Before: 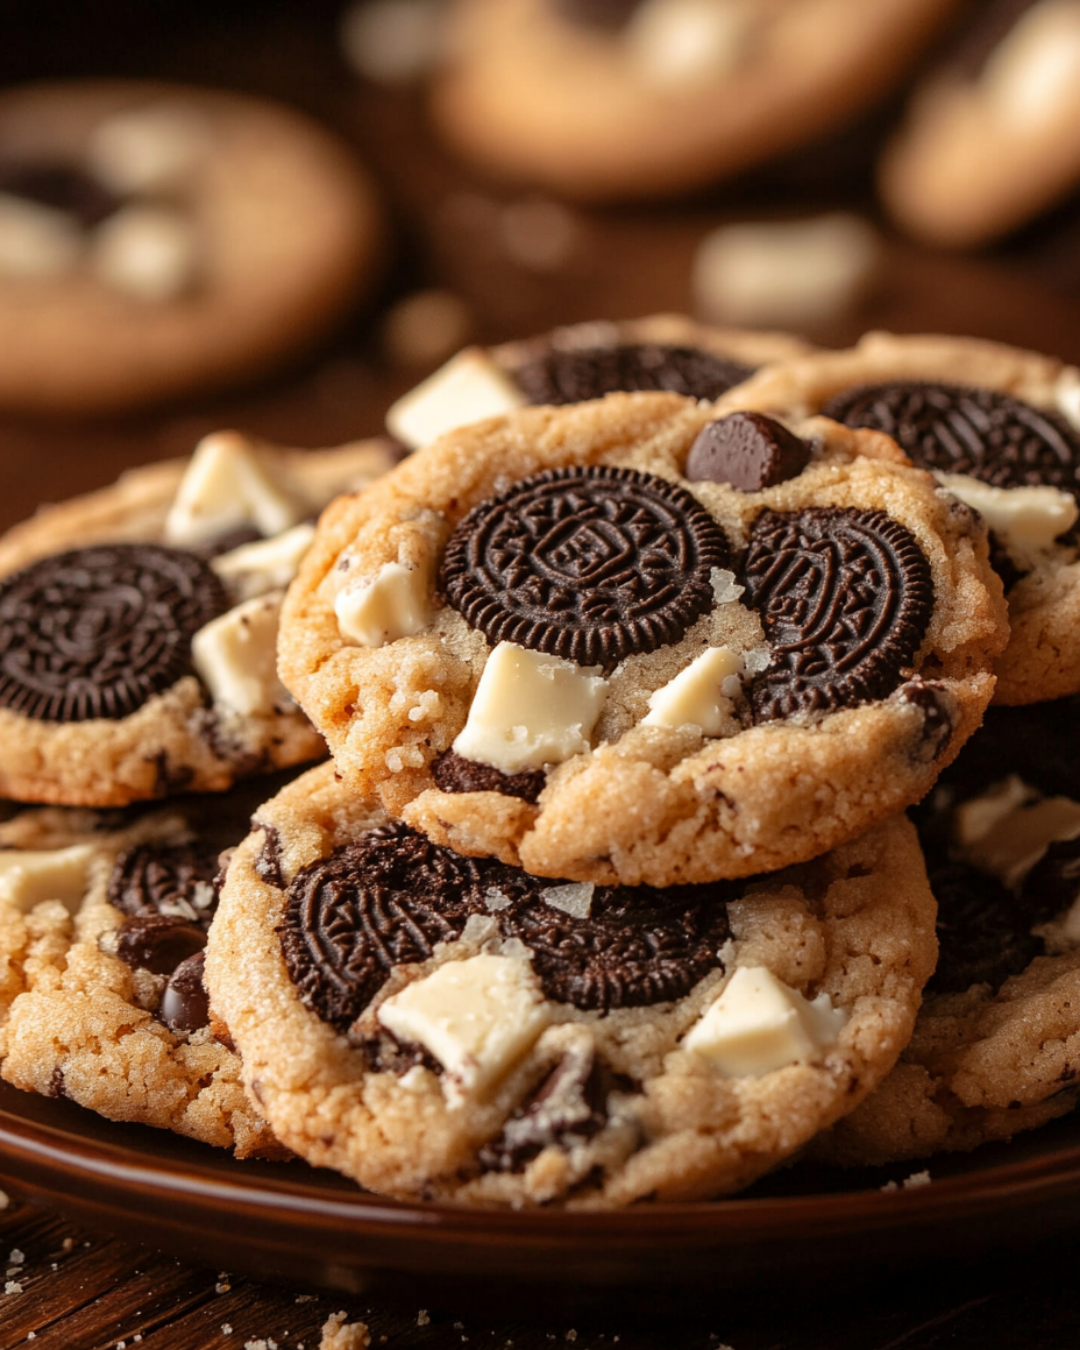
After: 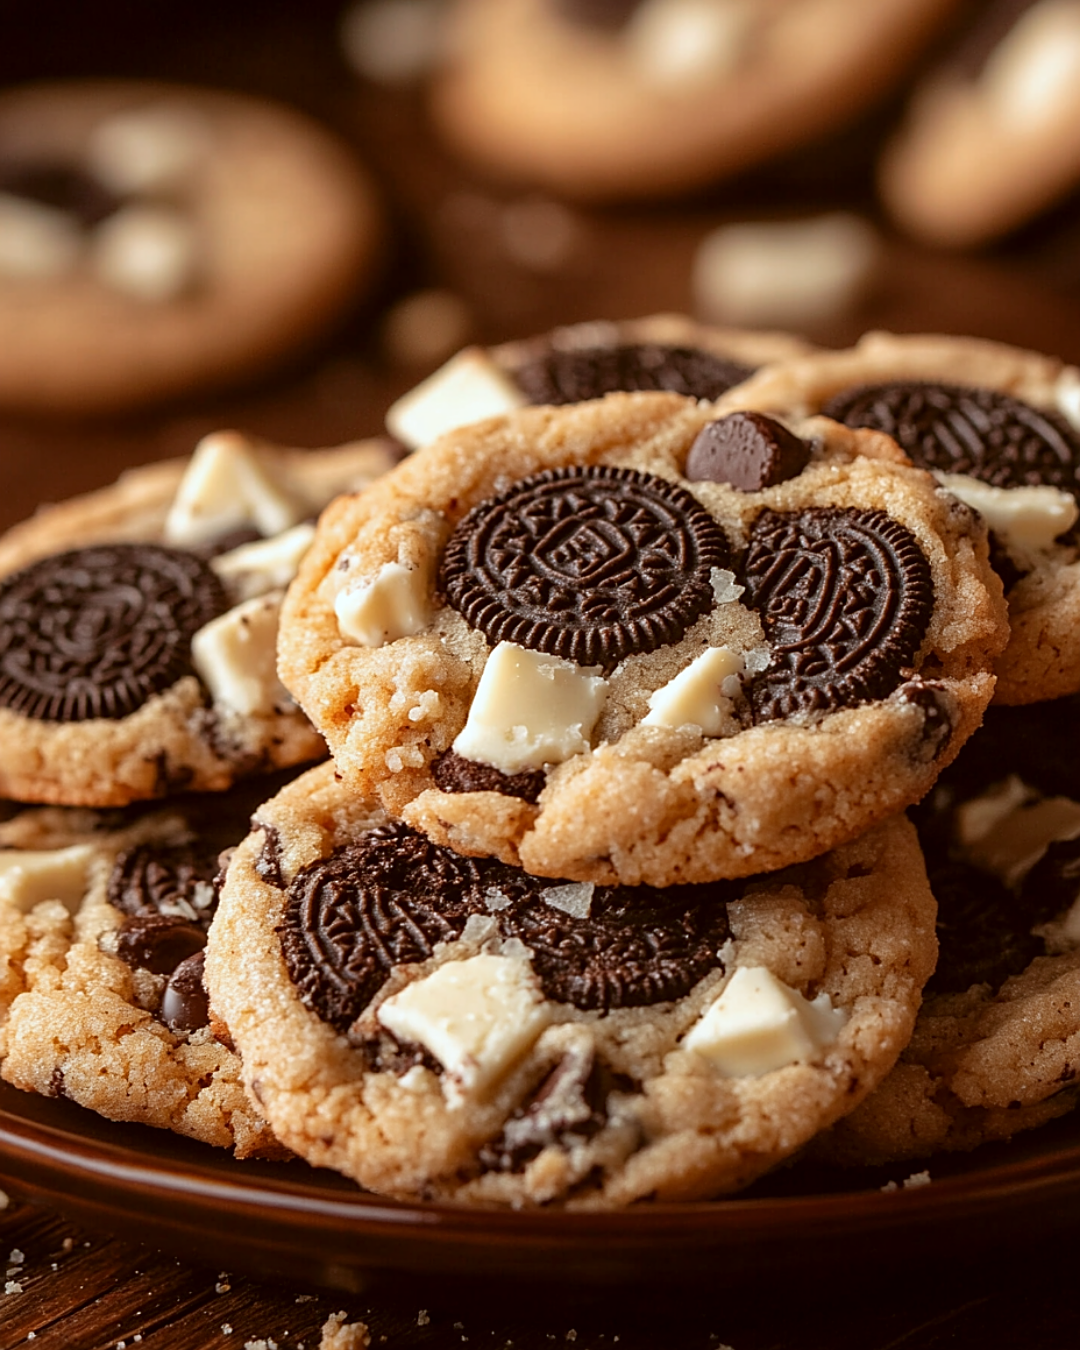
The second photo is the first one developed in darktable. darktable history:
color correction: highlights a* -3.28, highlights b* -6.24, shadows a* 3.1, shadows b* 5.19
sharpen: on, module defaults
